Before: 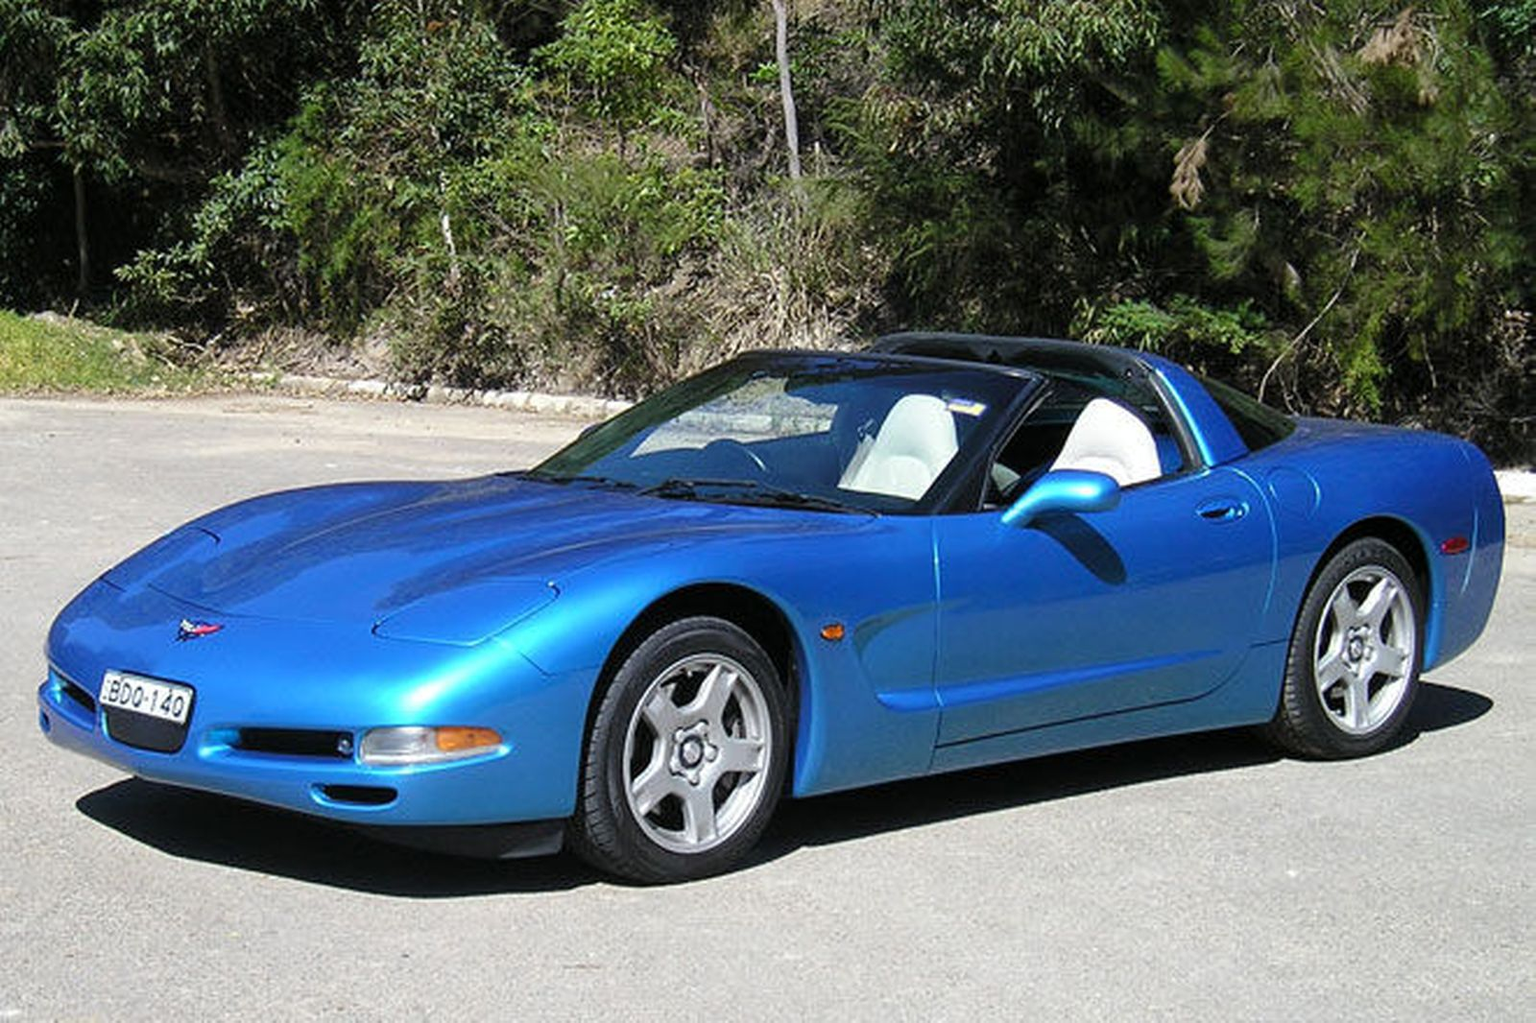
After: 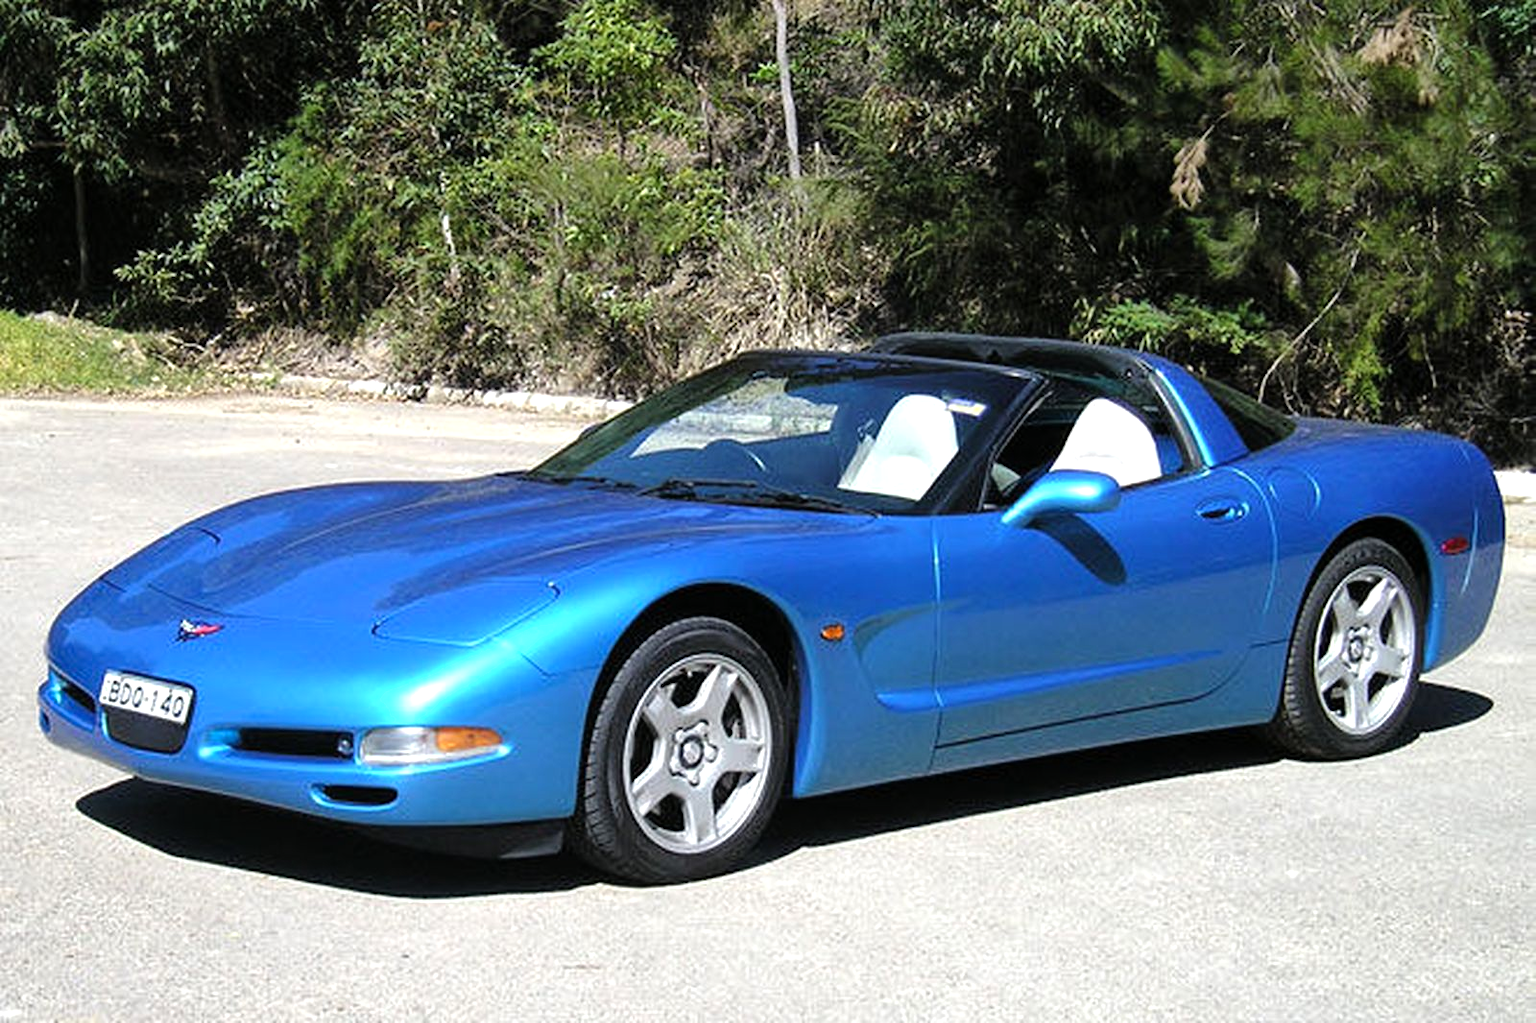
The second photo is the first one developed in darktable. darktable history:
shadows and highlights: radius 128.16, shadows 30.48, highlights -30.81, low approximation 0.01, soften with gaussian
tone equalizer: -8 EV -0.456 EV, -7 EV -0.372 EV, -6 EV -0.368 EV, -5 EV -0.217 EV, -3 EV 0.196 EV, -2 EV 0.348 EV, -1 EV 0.38 EV, +0 EV 0.437 EV
